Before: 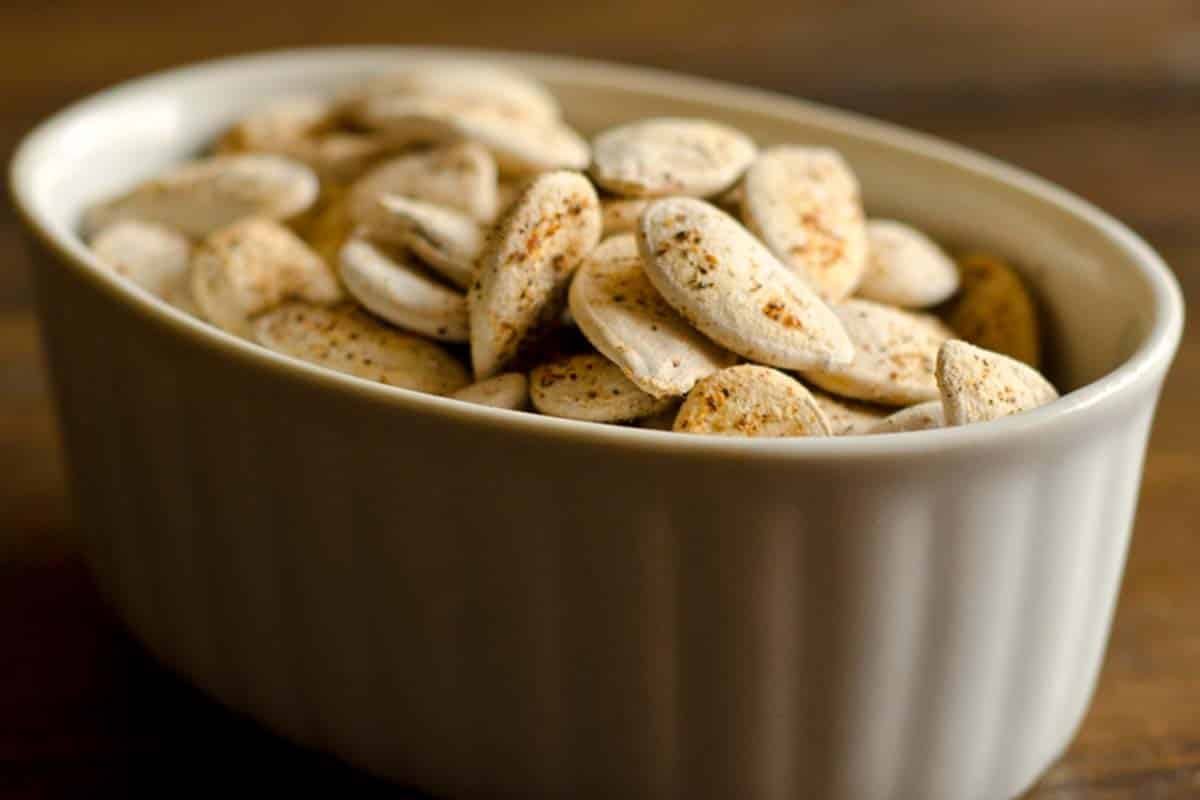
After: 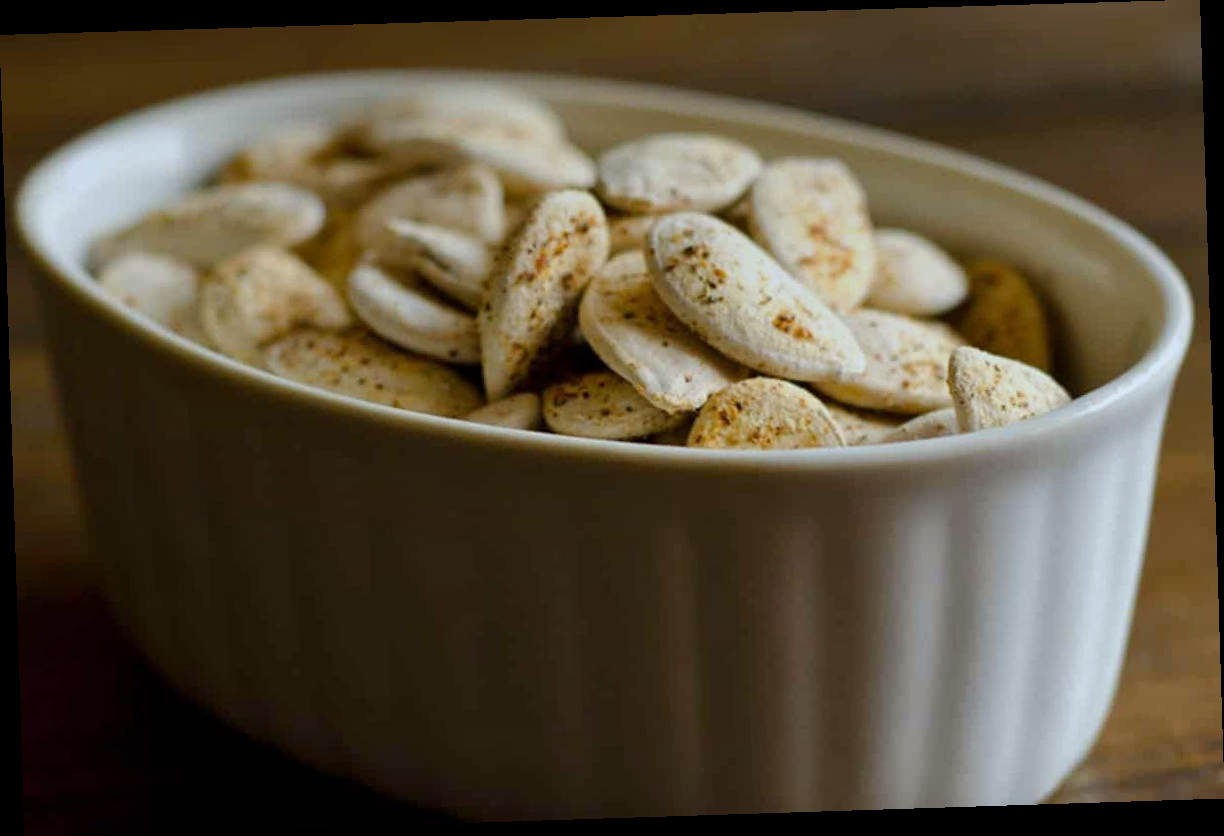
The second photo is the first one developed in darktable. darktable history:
white balance: red 0.924, blue 1.095
rotate and perspective: rotation -1.77°, lens shift (horizontal) 0.004, automatic cropping off
graduated density: on, module defaults
